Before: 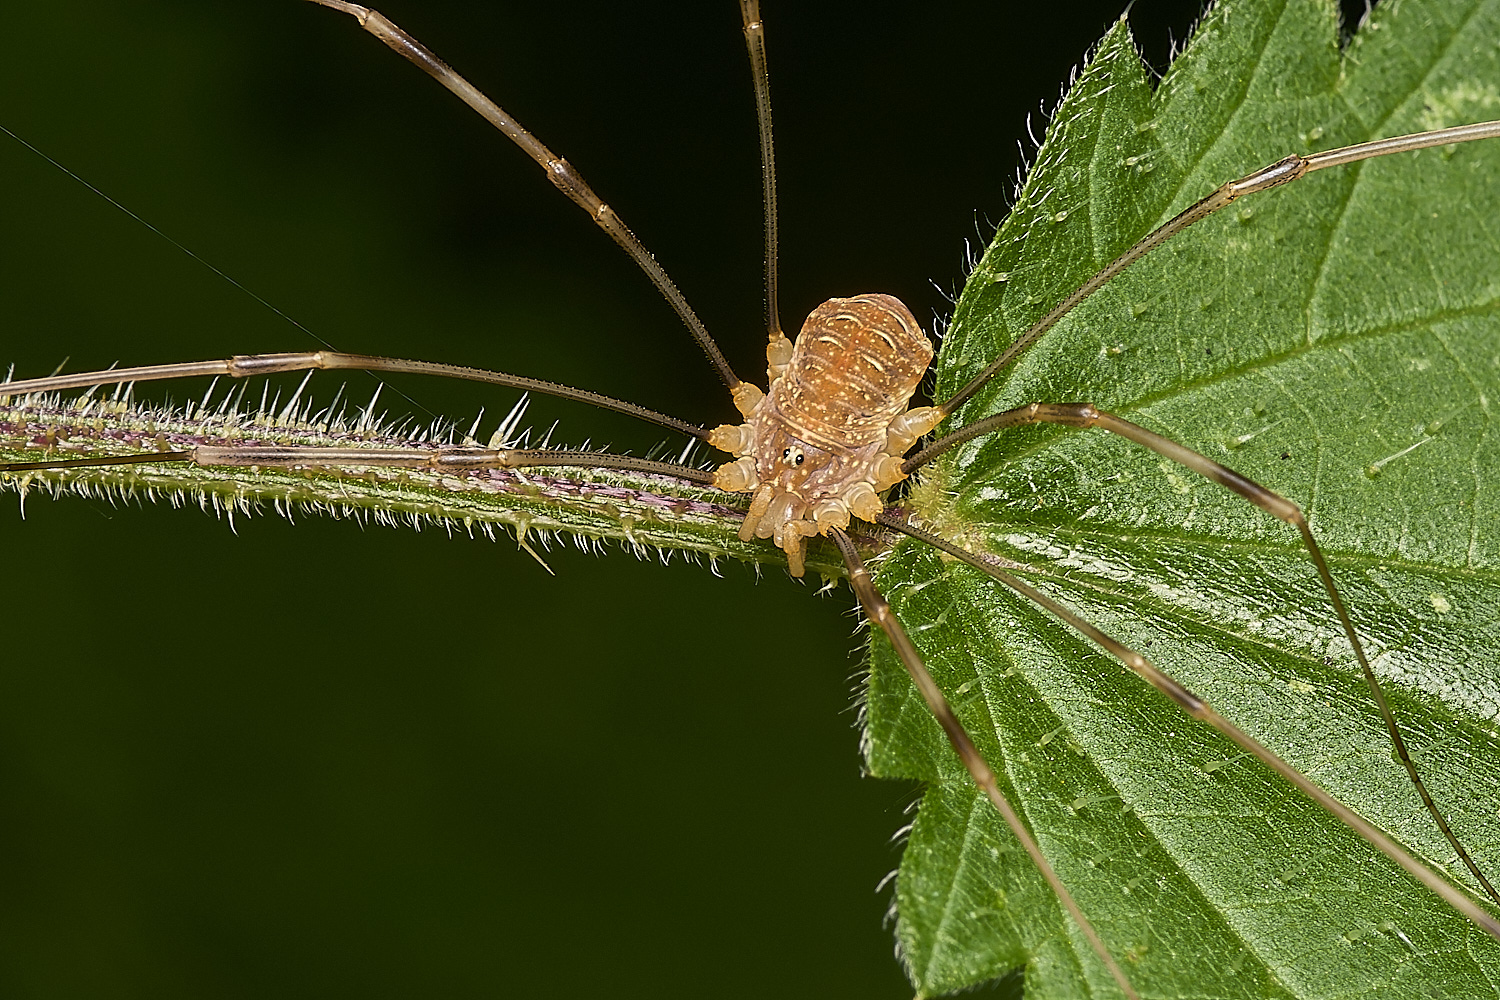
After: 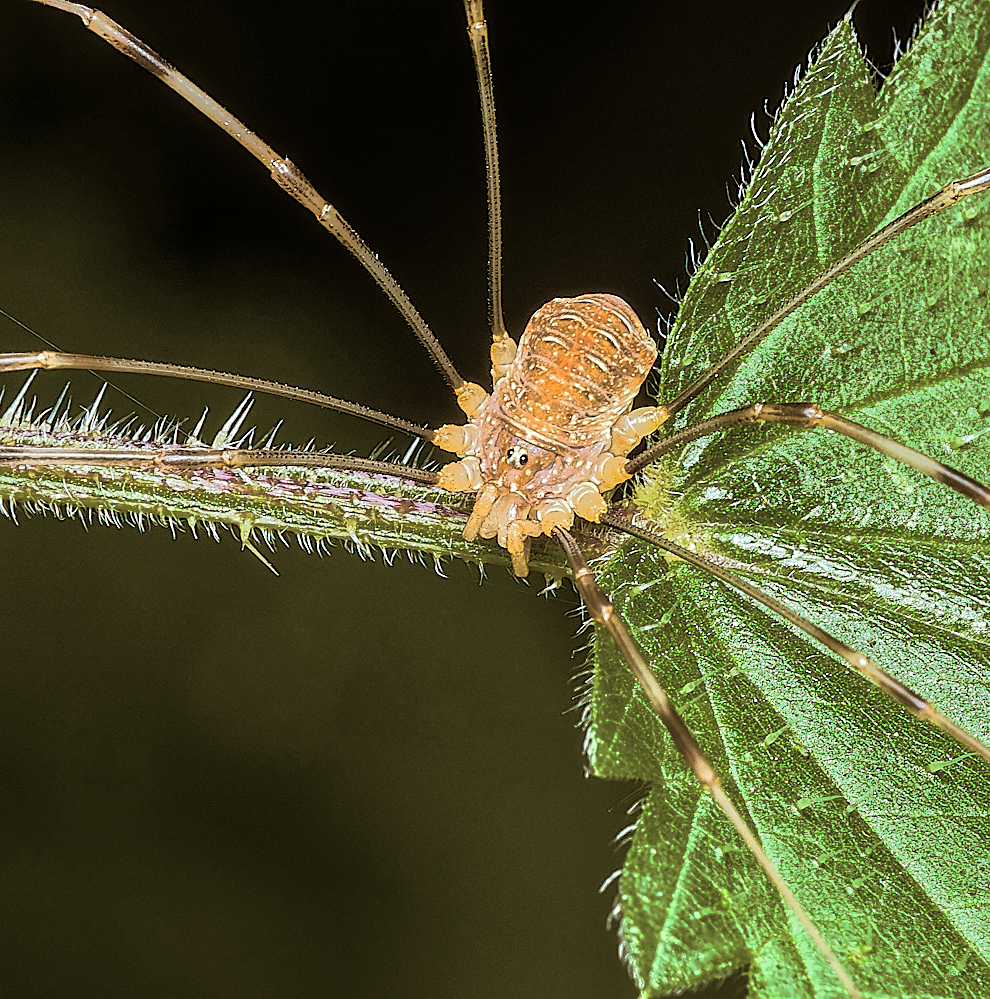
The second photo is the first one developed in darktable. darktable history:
white balance: red 0.924, blue 1.095
sharpen: amount 0.2
local contrast: on, module defaults
exposure: exposure 0.77 EV, compensate highlight preservation false
crop and rotate: left 18.442%, right 15.508%
split-toning: shadows › hue 37.98°, highlights › hue 185.58°, balance -55.261
tone equalizer: -7 EV -0.63 EV, -6 EV 1 EV, -5 EV -0.45 EV, -4 EV 0.43 EV, -3 EV 0.41 EV, -2 EV 0.15 EV, -1 EV -0.15 EV, +0 EV -0.39 EV, smoothing diameter 25%, edges refinement/feathering 10, preserve details guided filter
